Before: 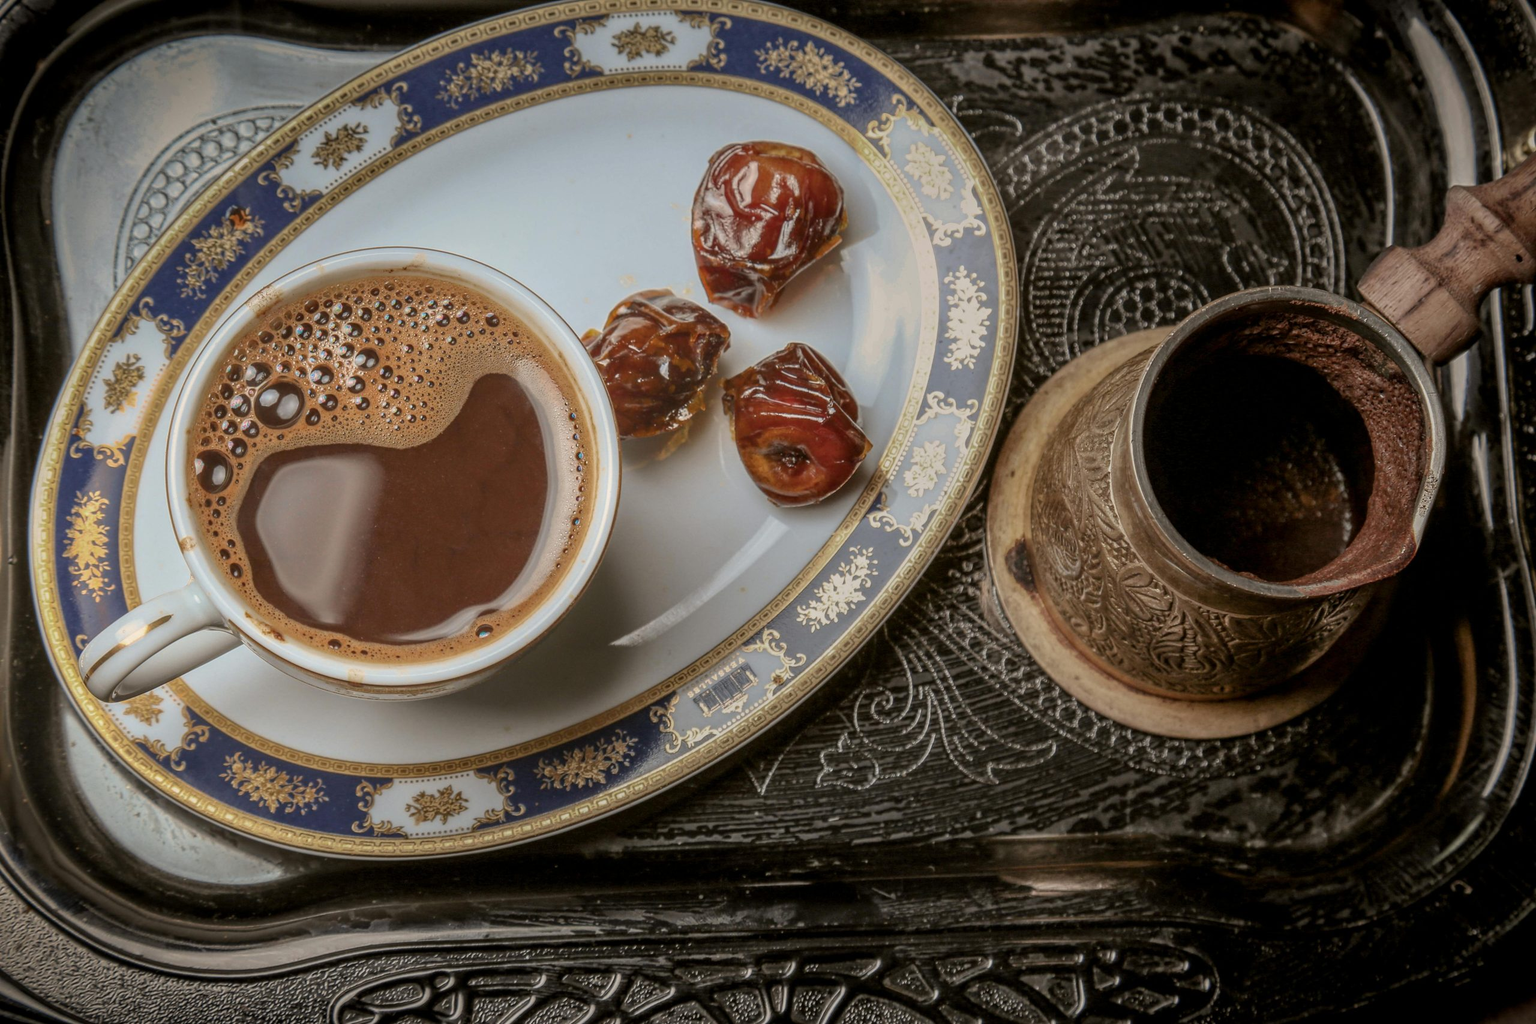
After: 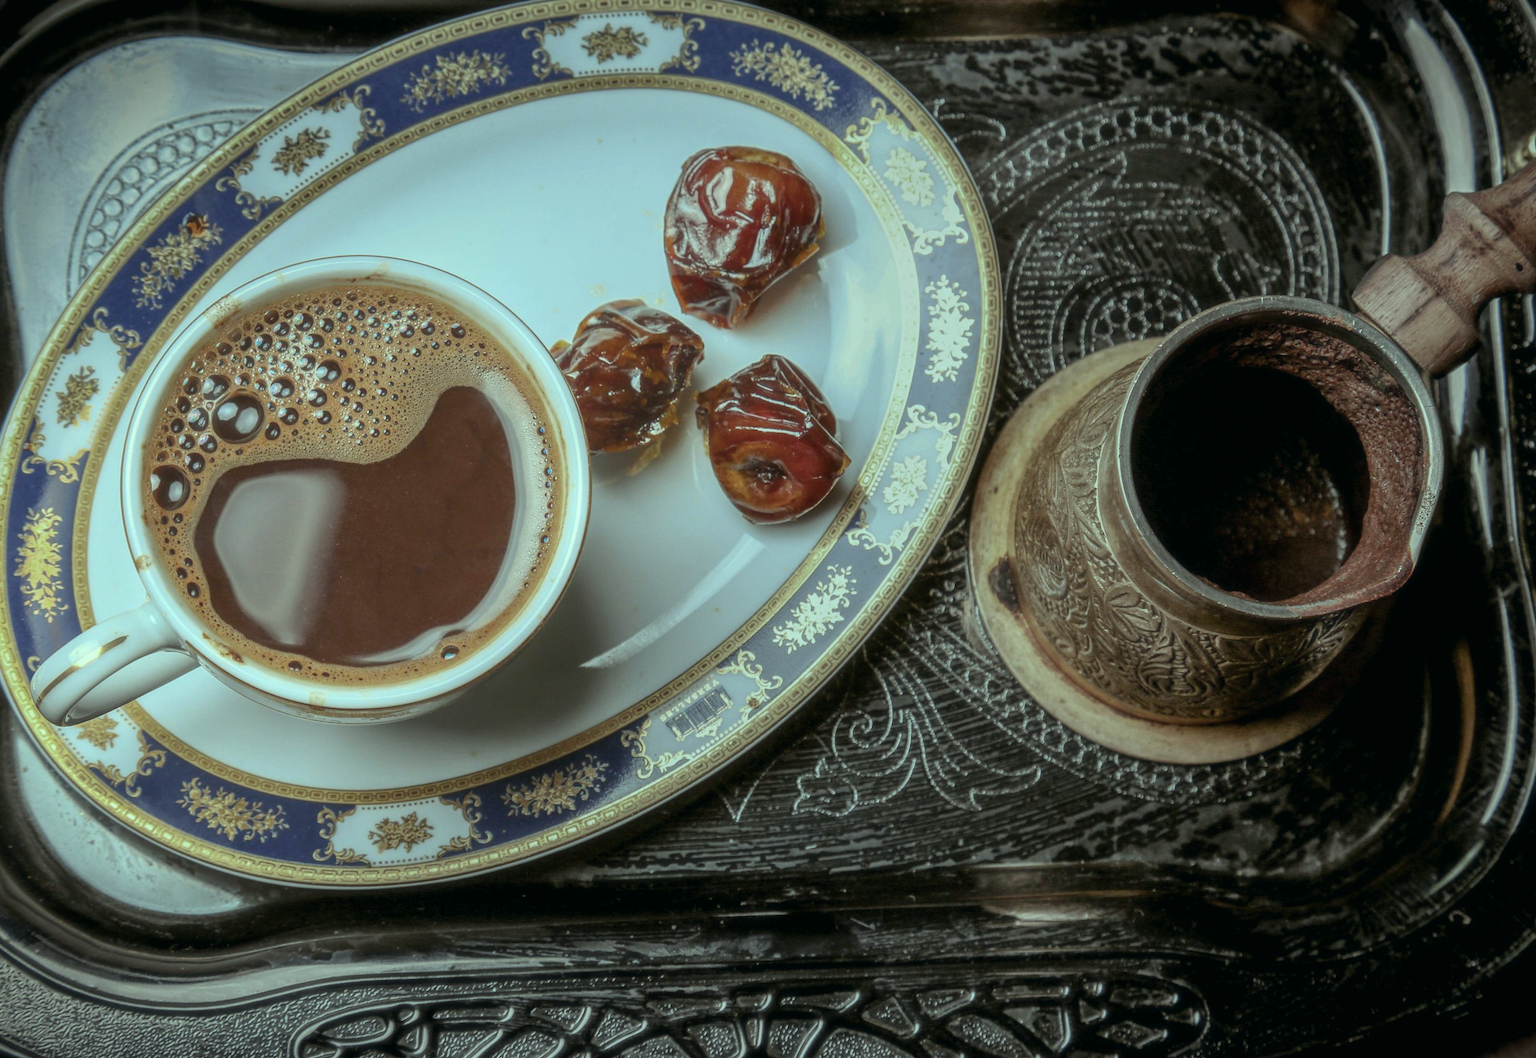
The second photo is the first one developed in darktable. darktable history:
crop and rotate: left 3.238%
haze removal: strength -0.1, adaptive false
color balance: mode lift, gamma, gain (sRGB), lift [0.997, 0.979, 1.021, 1.011], gamma [1, 1.084, 0.916, 0.998], gain [1, 0.87, 1.13, 1.101], contrast 4.55%, contrast fulcrum 38.24%, output saturation 104.09%
shadows and highlights: radius 125.46, shadows 21.19, highlights -21.19, low approximation 0.01
